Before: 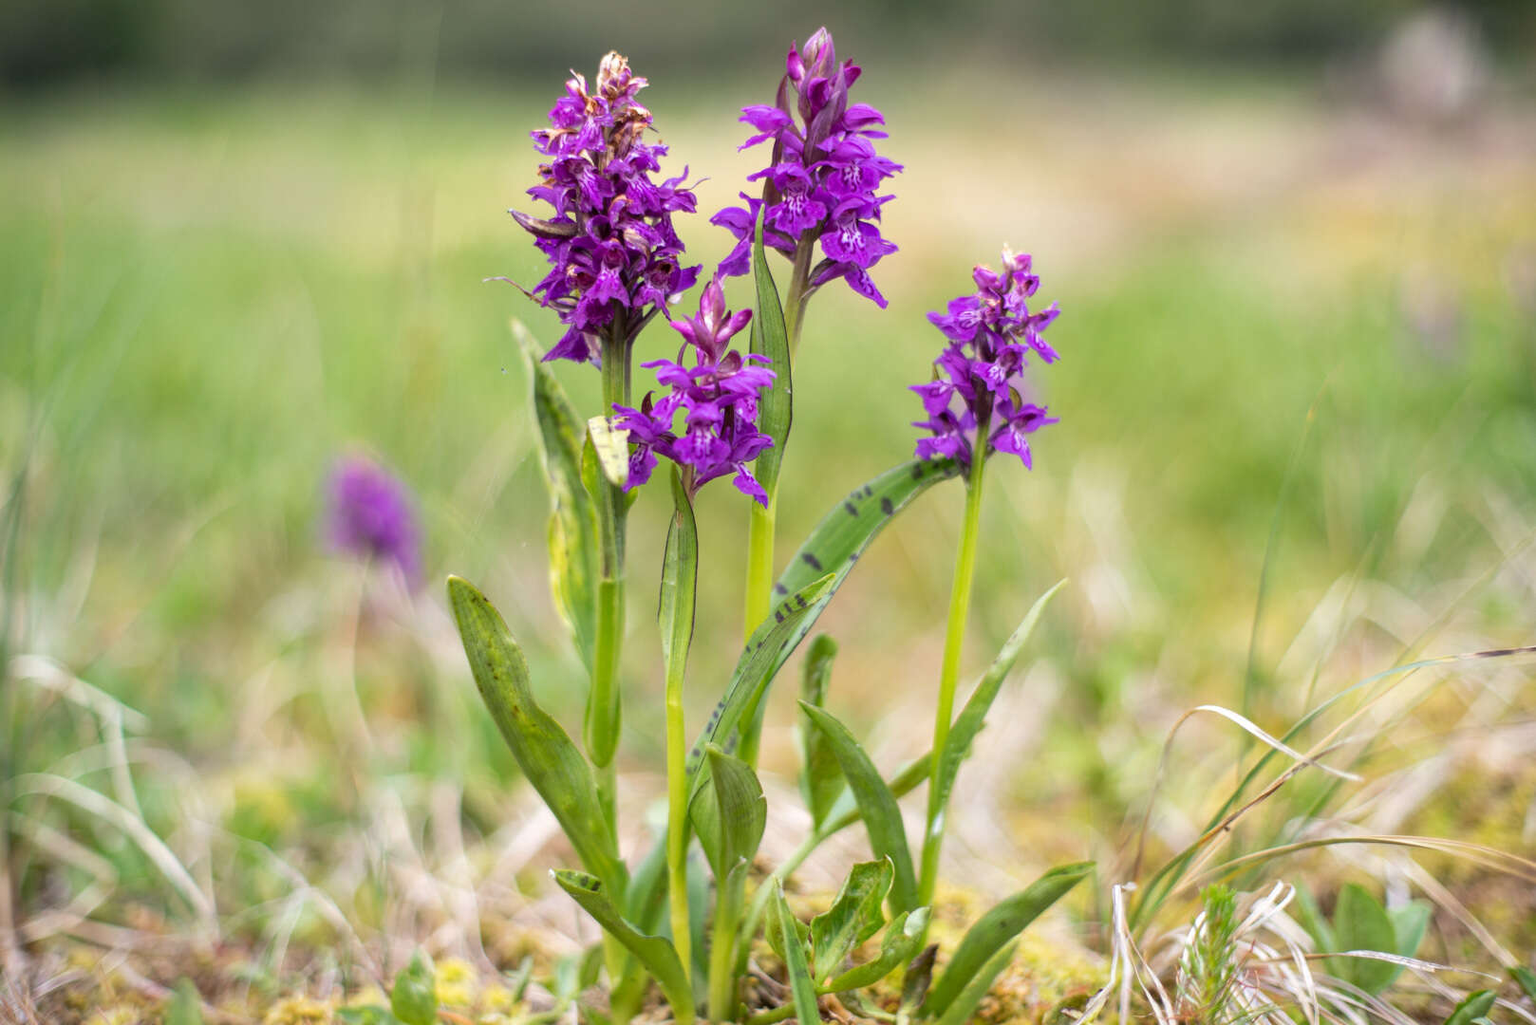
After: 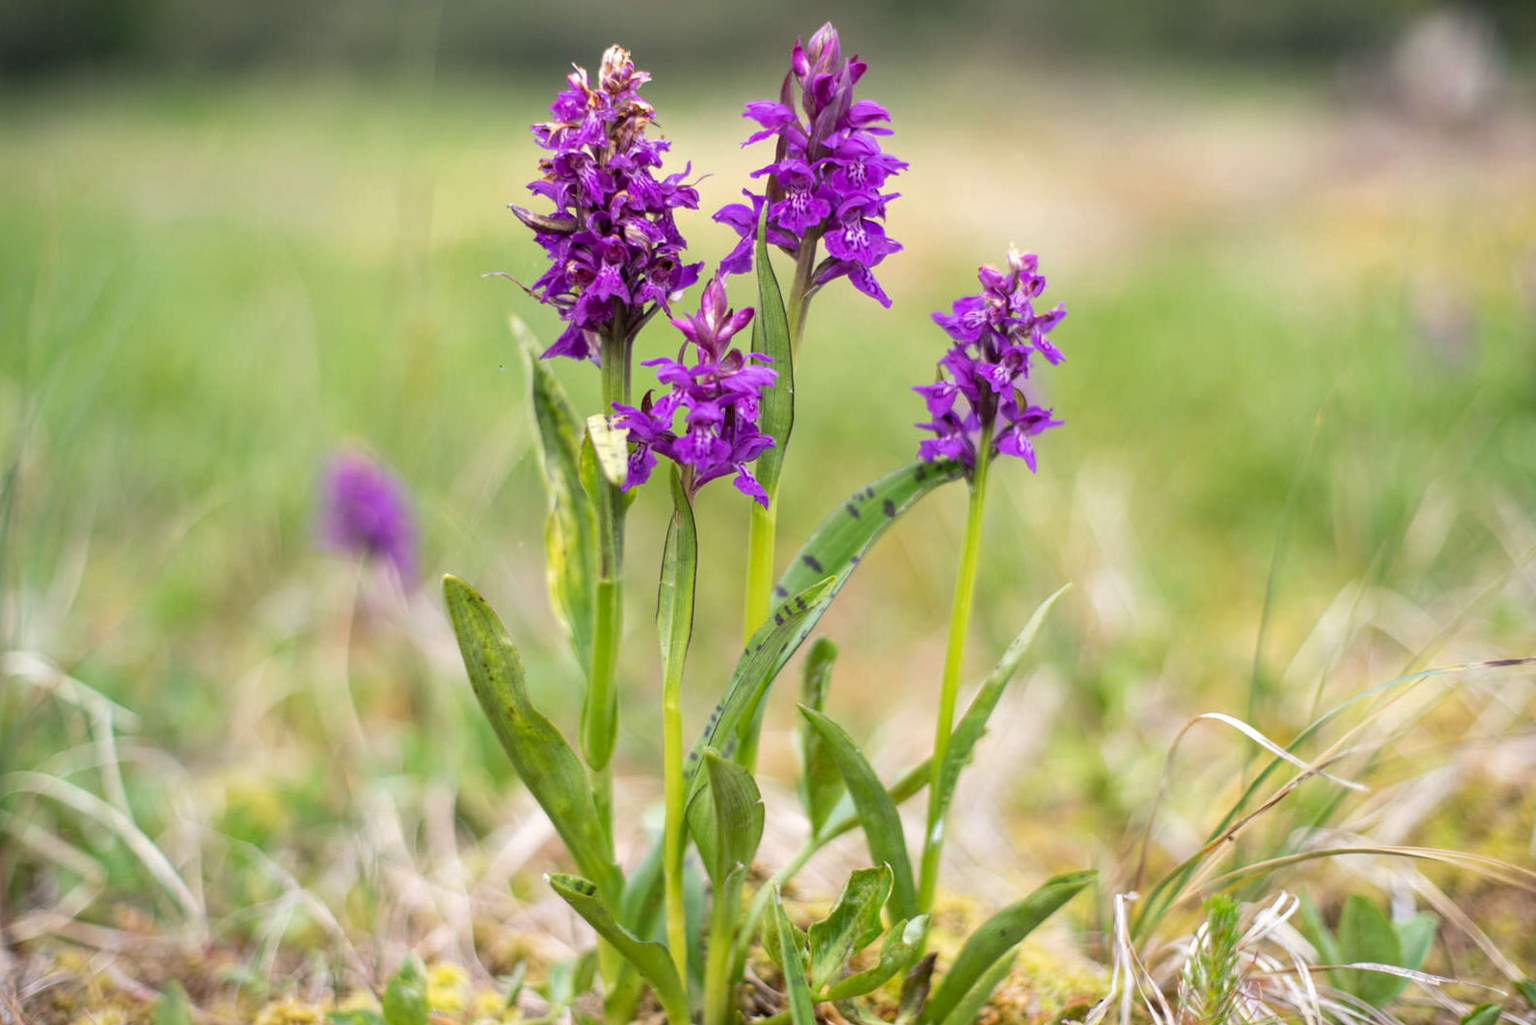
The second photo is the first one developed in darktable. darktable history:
crop and rotate: angle -0.5°
